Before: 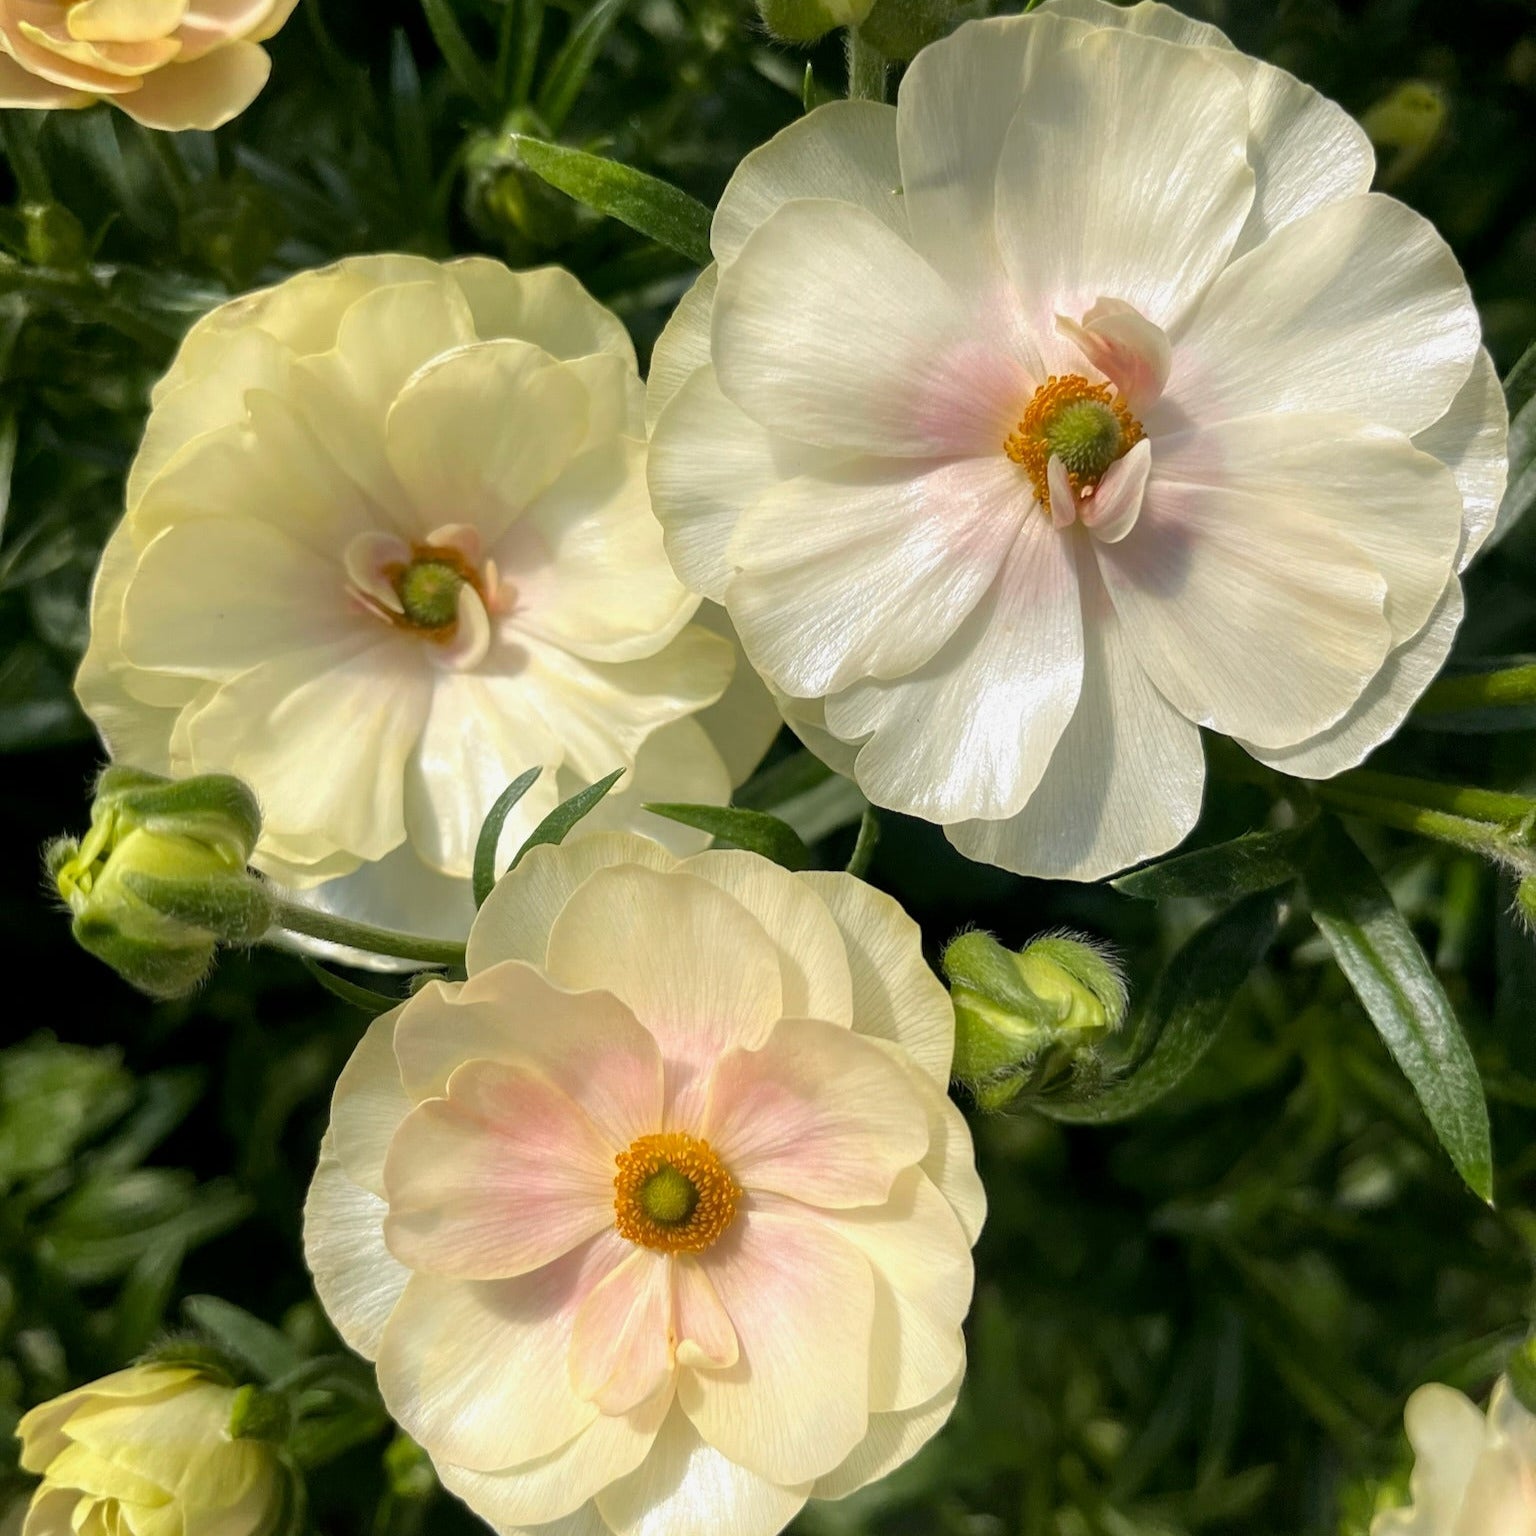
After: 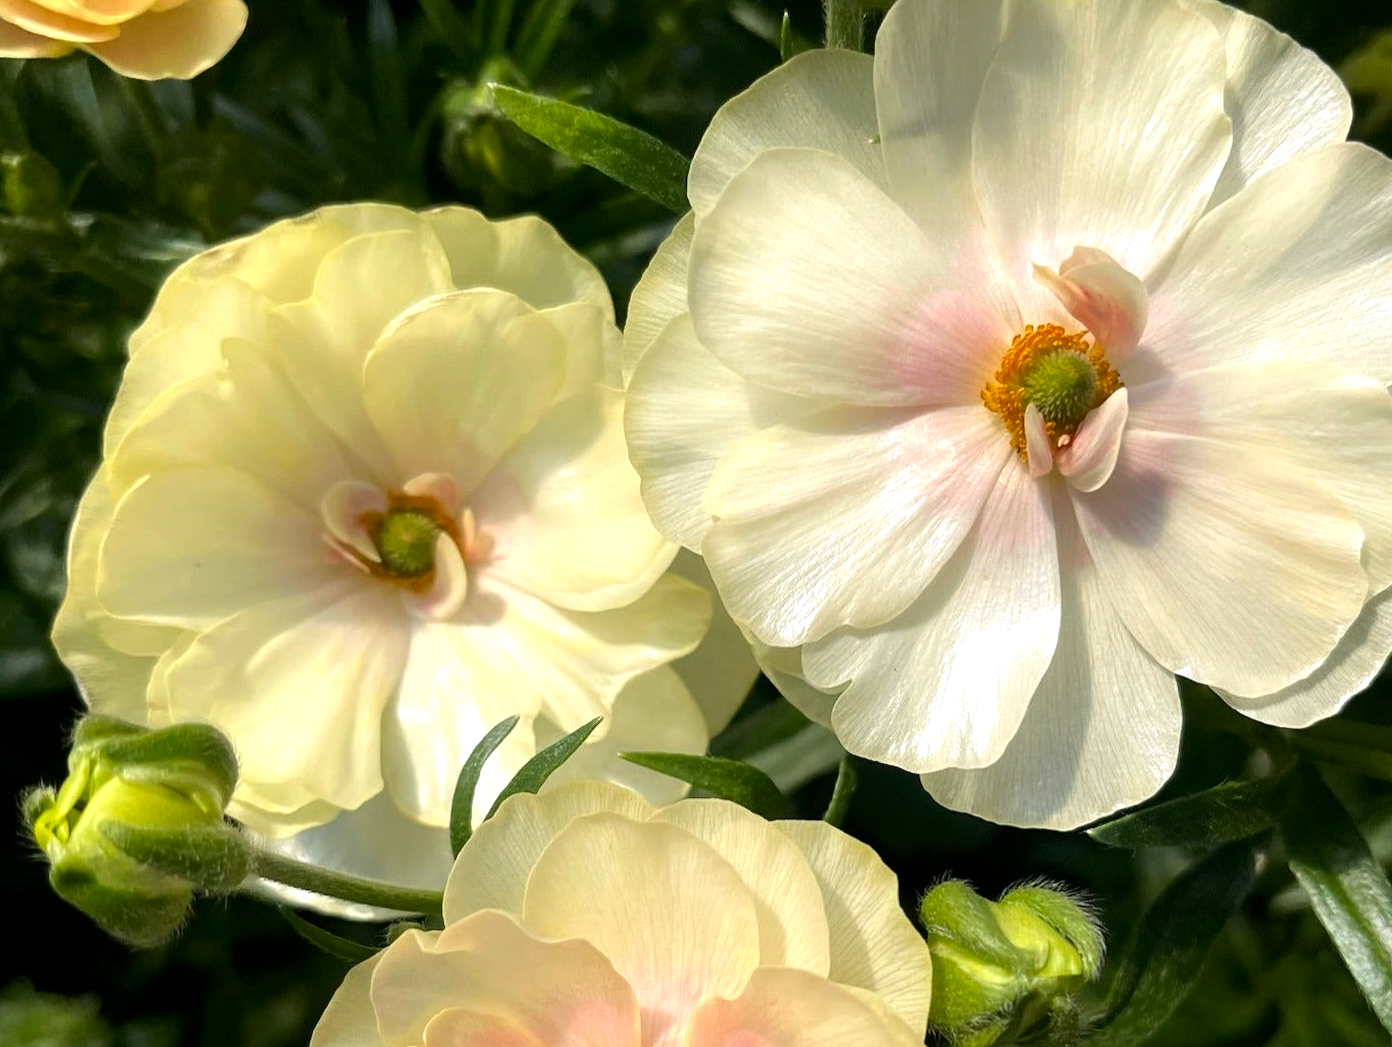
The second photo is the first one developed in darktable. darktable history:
tone equalizer: -8 EV -0.399 EV, -7 EV -0.396 EV, -6 EV -0.33 EV, -5 EV -0.239 EV, -3 EV 0.194 EV, -2 EV 0.356 EV, -1 EV 0.4 EV, +0 EV 0.387 EV, edges refinement/feathering 500, mask exposure compensation -1.57 EV, preserve details guided filter
crop: left 1.559%, top 3.362%, right 7.754%, bottom 28.467%
contrast brightness saturation: saturation 0.127
